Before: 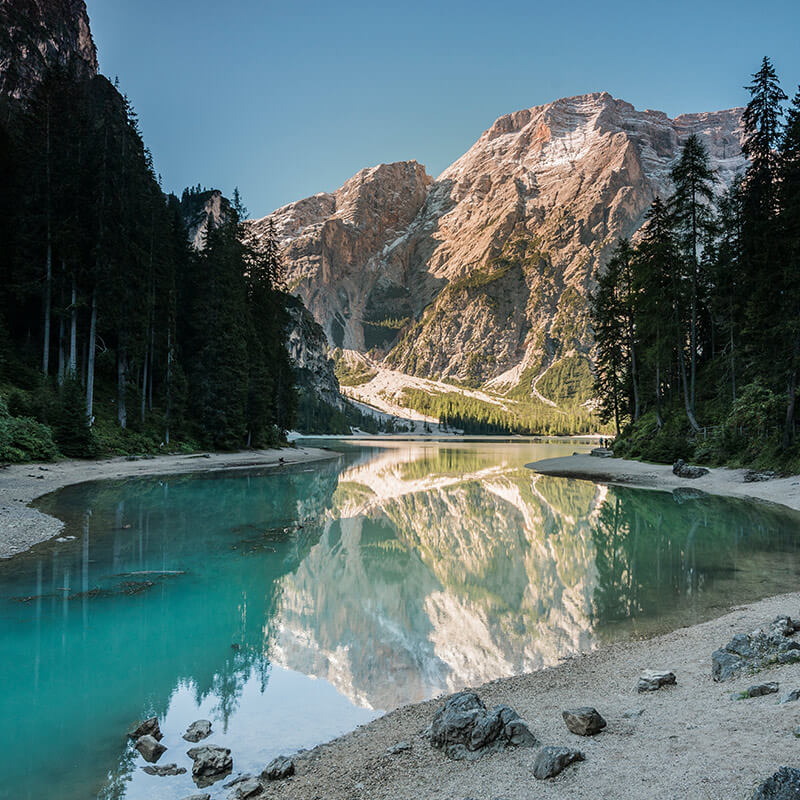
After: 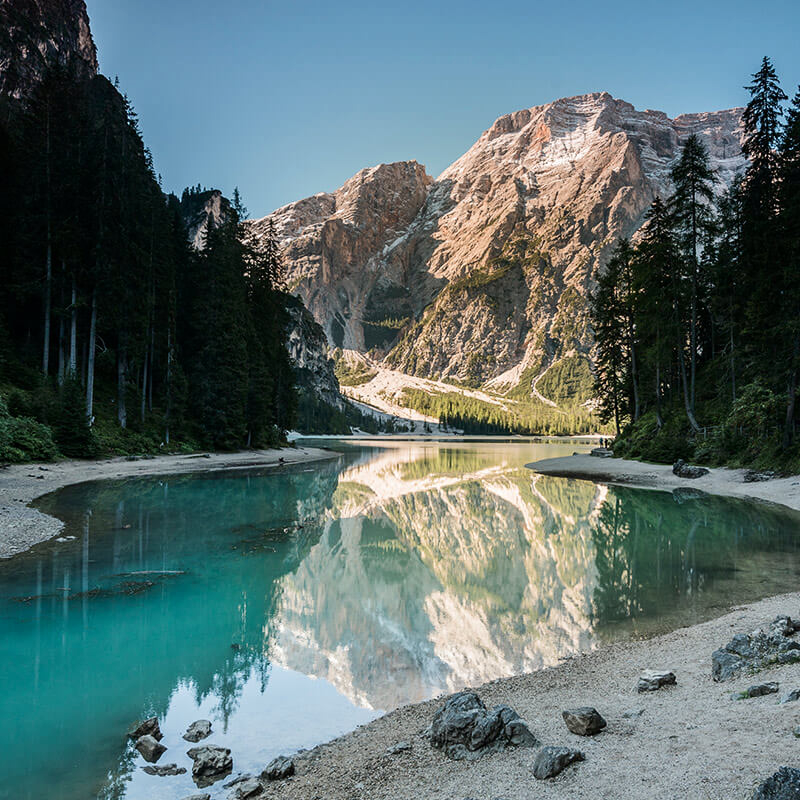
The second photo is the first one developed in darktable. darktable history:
contrast brightness saturation: contrast 0.143
tone equalizer: edges refinement/feathering 500, mask exposure compensation -1.57 EV, preserve details no
